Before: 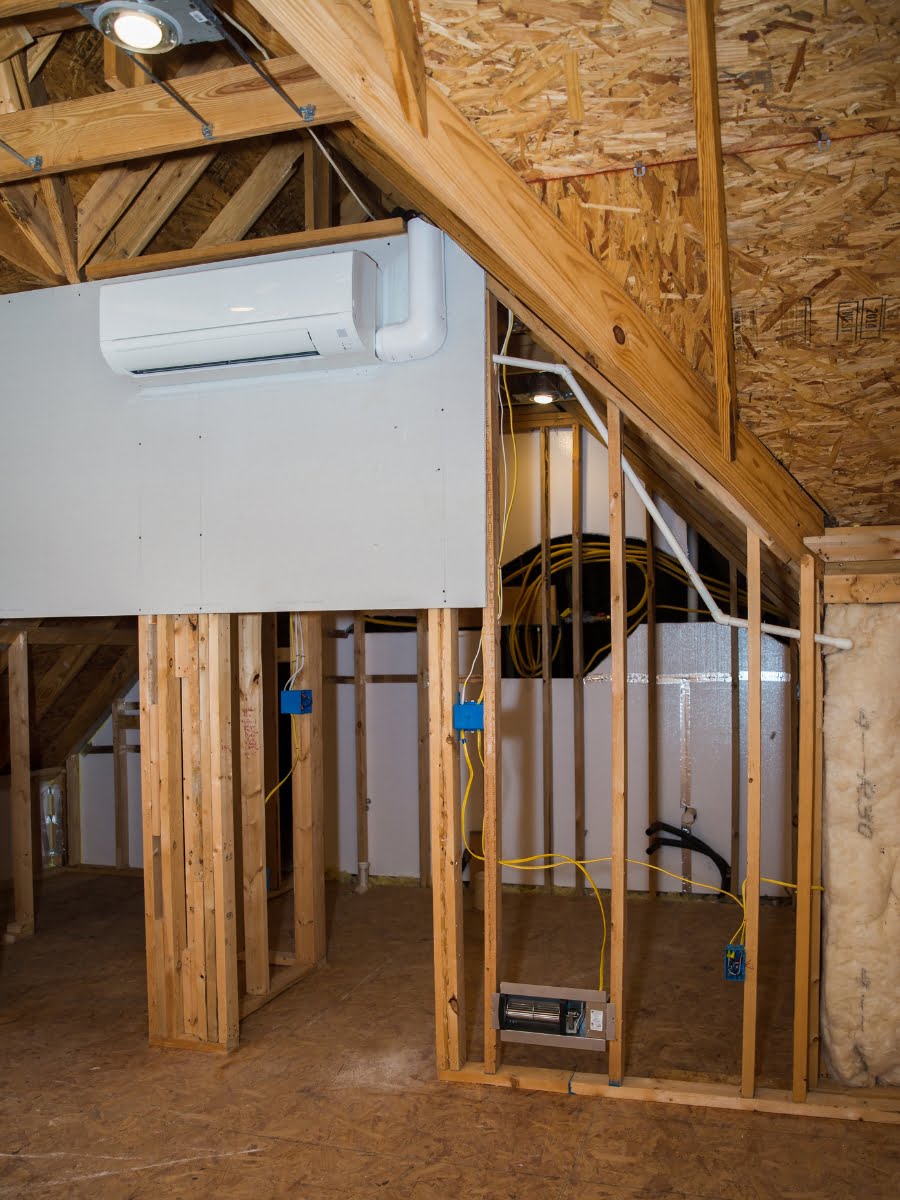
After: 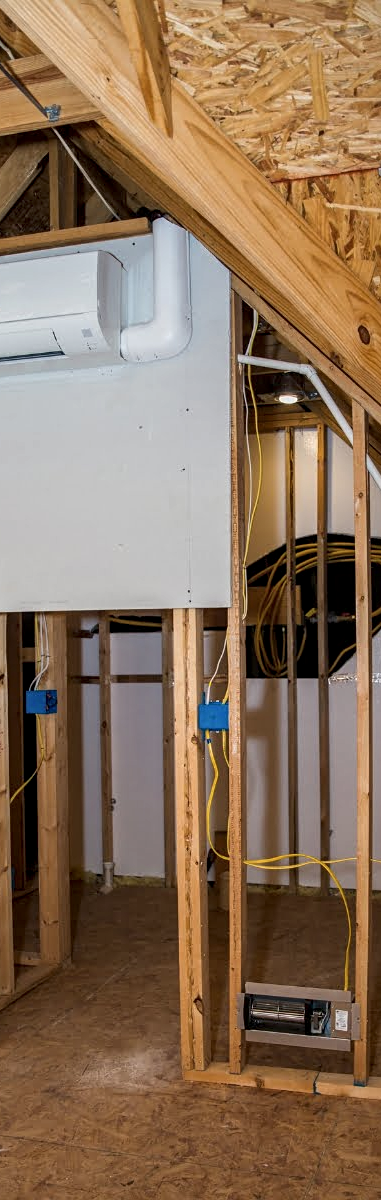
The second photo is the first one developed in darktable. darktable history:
contrast brightness saturation: saturation -0.057
sharpen: amount 0.217
crop: left 28.406%, right 29.172%
local contrast: detail 130%
